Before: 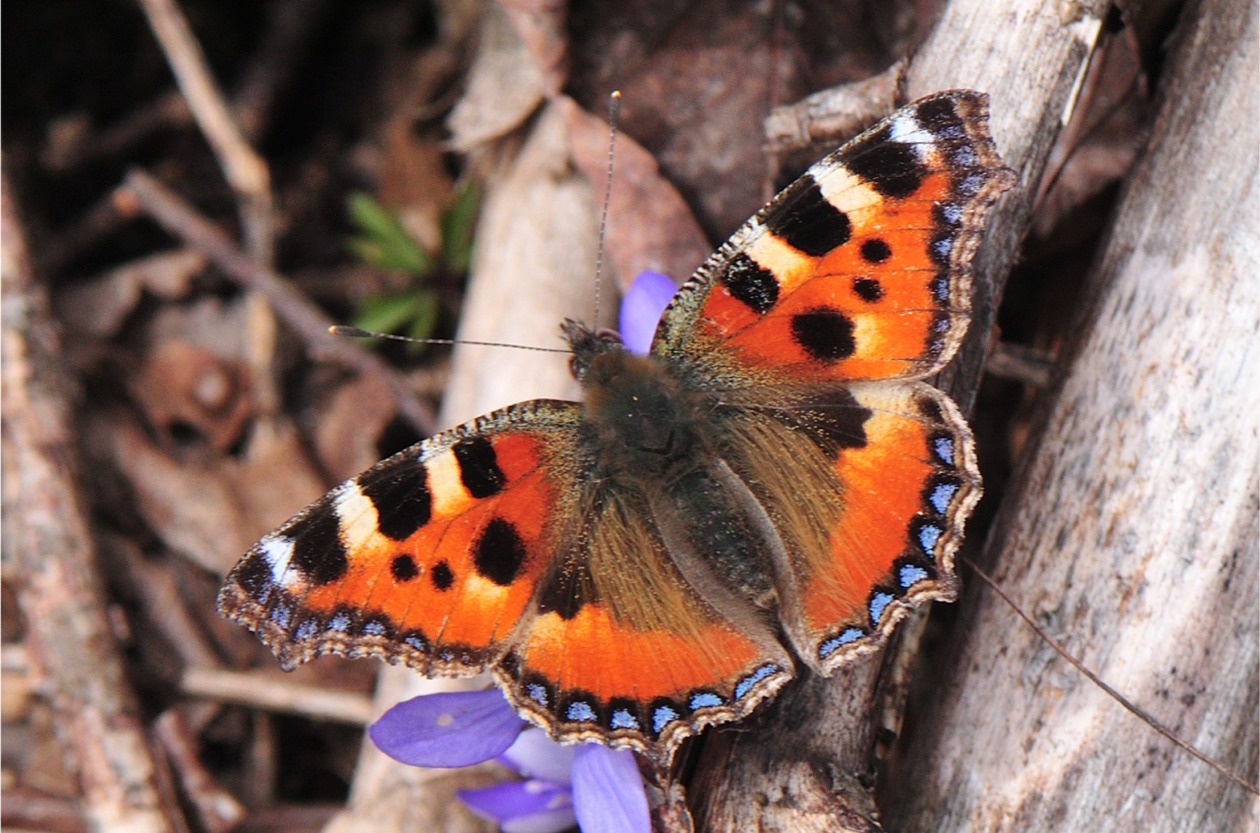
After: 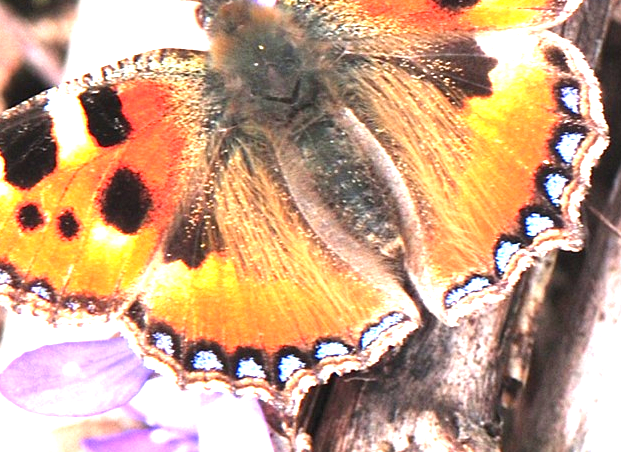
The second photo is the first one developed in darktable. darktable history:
exposure: black level correction 0, exposure 1.364 EV, compensate exposure bias true, compensate highlight preservation false
levels: levels [0, 0.394, 0.787]
crop: left 29.698%, top 42.163%, right 20.98%, bottom 3.479%
